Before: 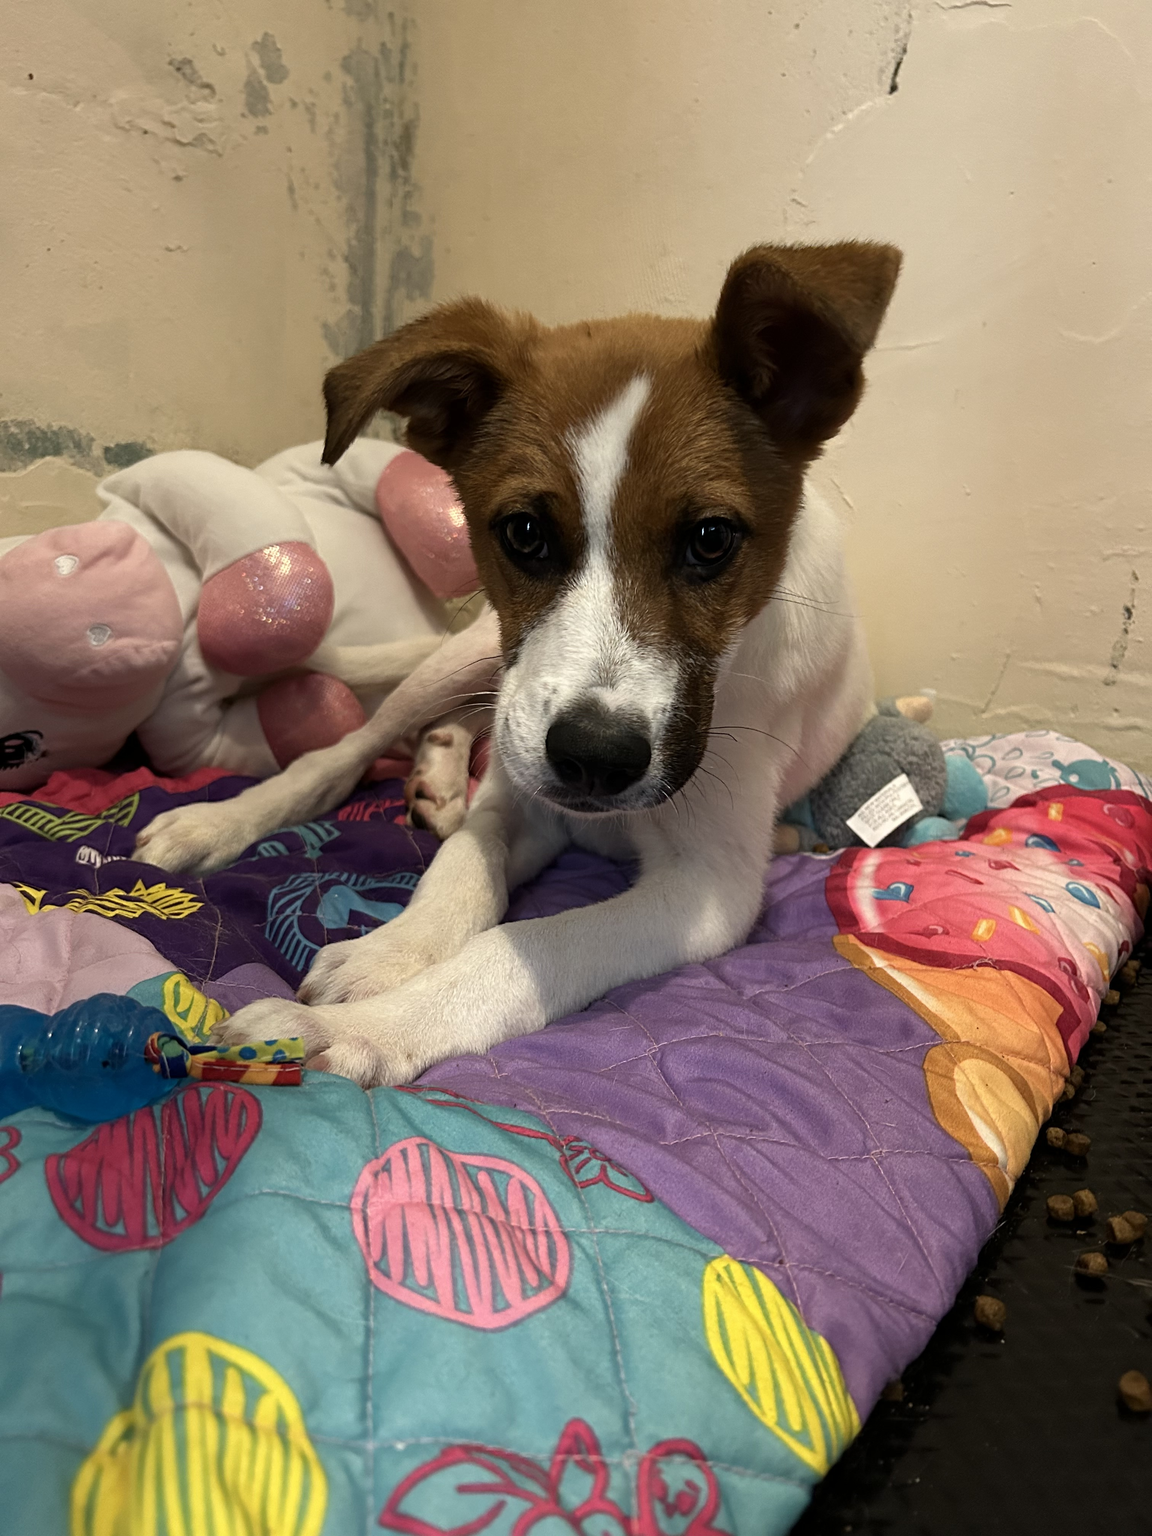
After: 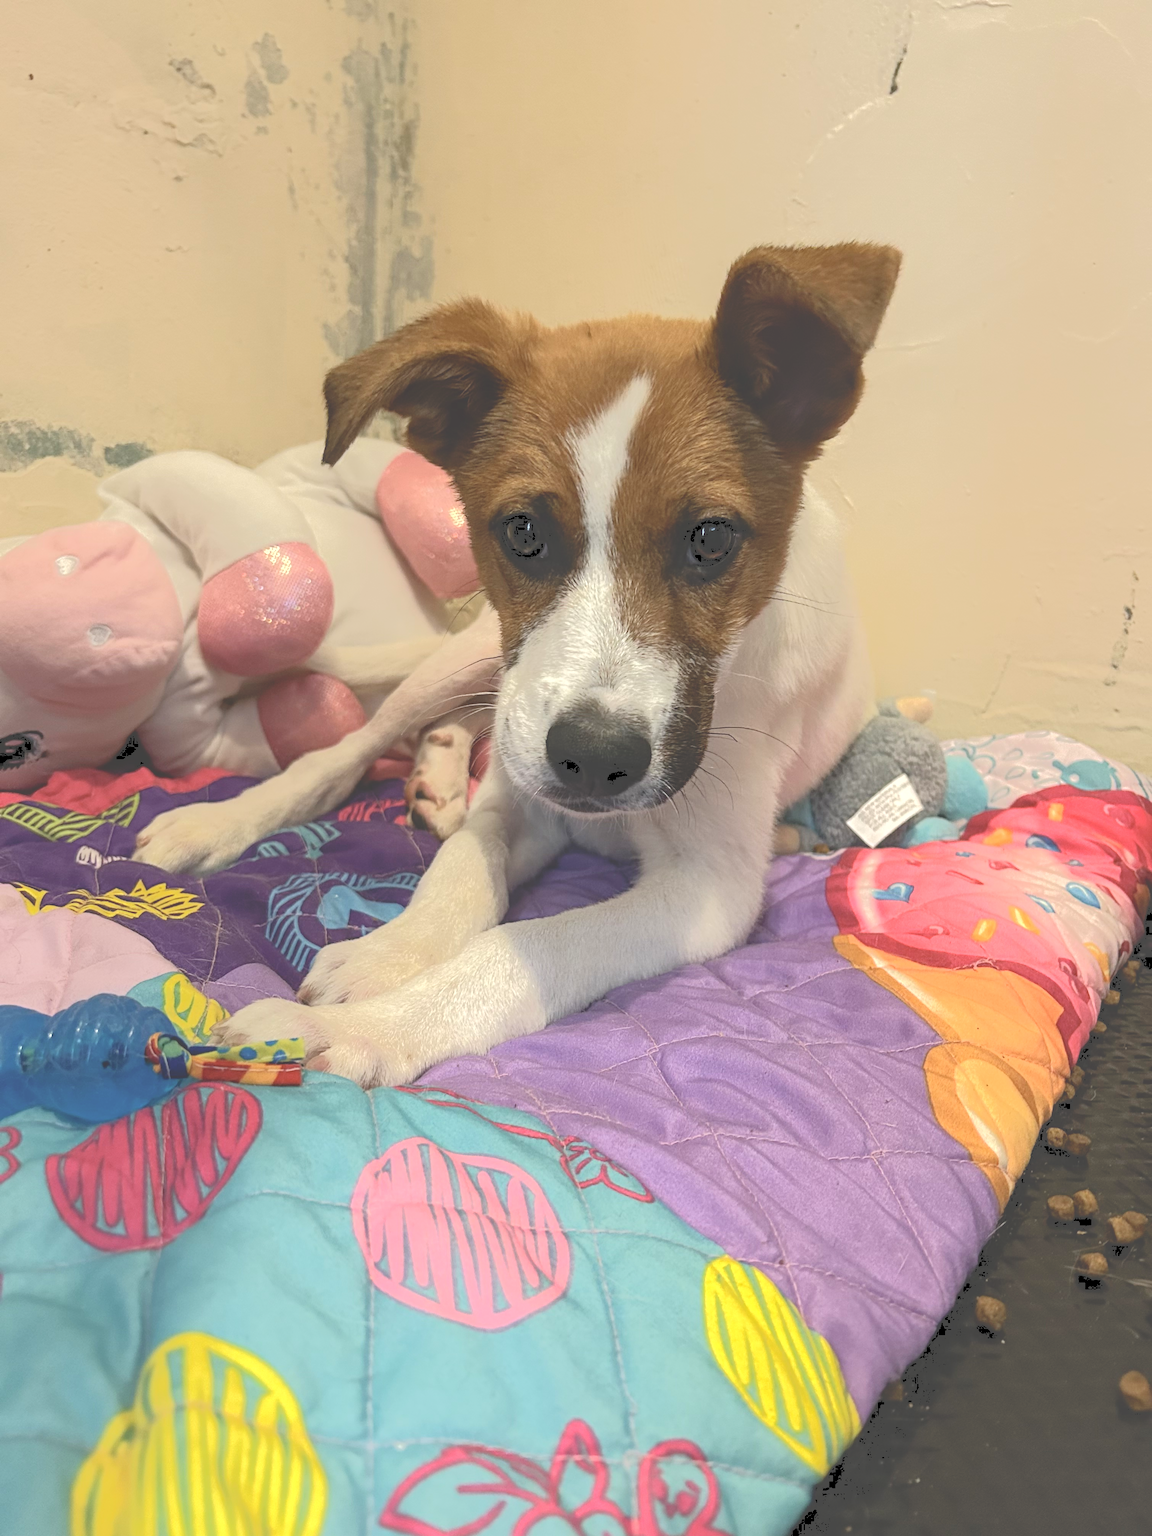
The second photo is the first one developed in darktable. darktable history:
local contrast: on, module defaults
contrast brightness saturation: contrast 0.099, brightness 0.304, saturation 0.139
tone curve: curves: ch0 [(0, 0) (0.003, 0.313) (0.011, 0.317) (0.025, 0.317) (0.044, 0.322) (0.069, 0.327) (0.1, 0.335) (0.136, 0.347) (0.177, 0.364) (0.224, 0.384) (0.277, 0.421) (0.335, 0.459) (0.399, 0.501) (0.468, 0.554) (0.543, 0.611) (0.623, 0.679) (0.709, 0.751) (0.801, 0.804) (0.898, 0.844) (1, 1)], color space Lab, independent channels, preserve colors none
tone equalizer: on, module defaults
